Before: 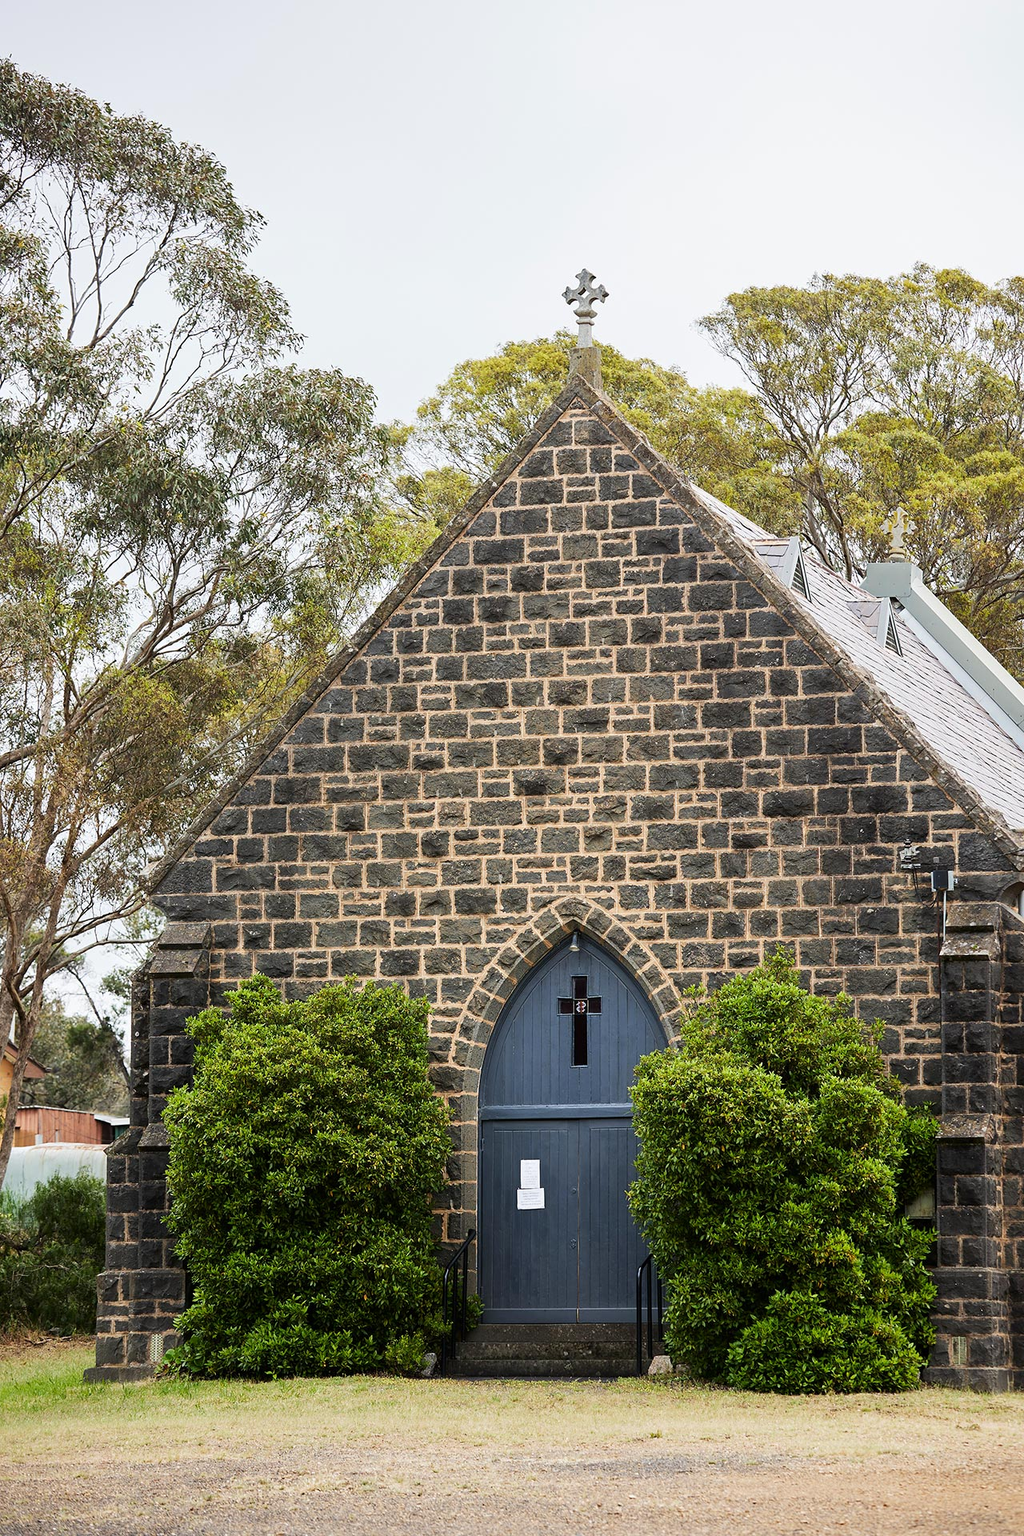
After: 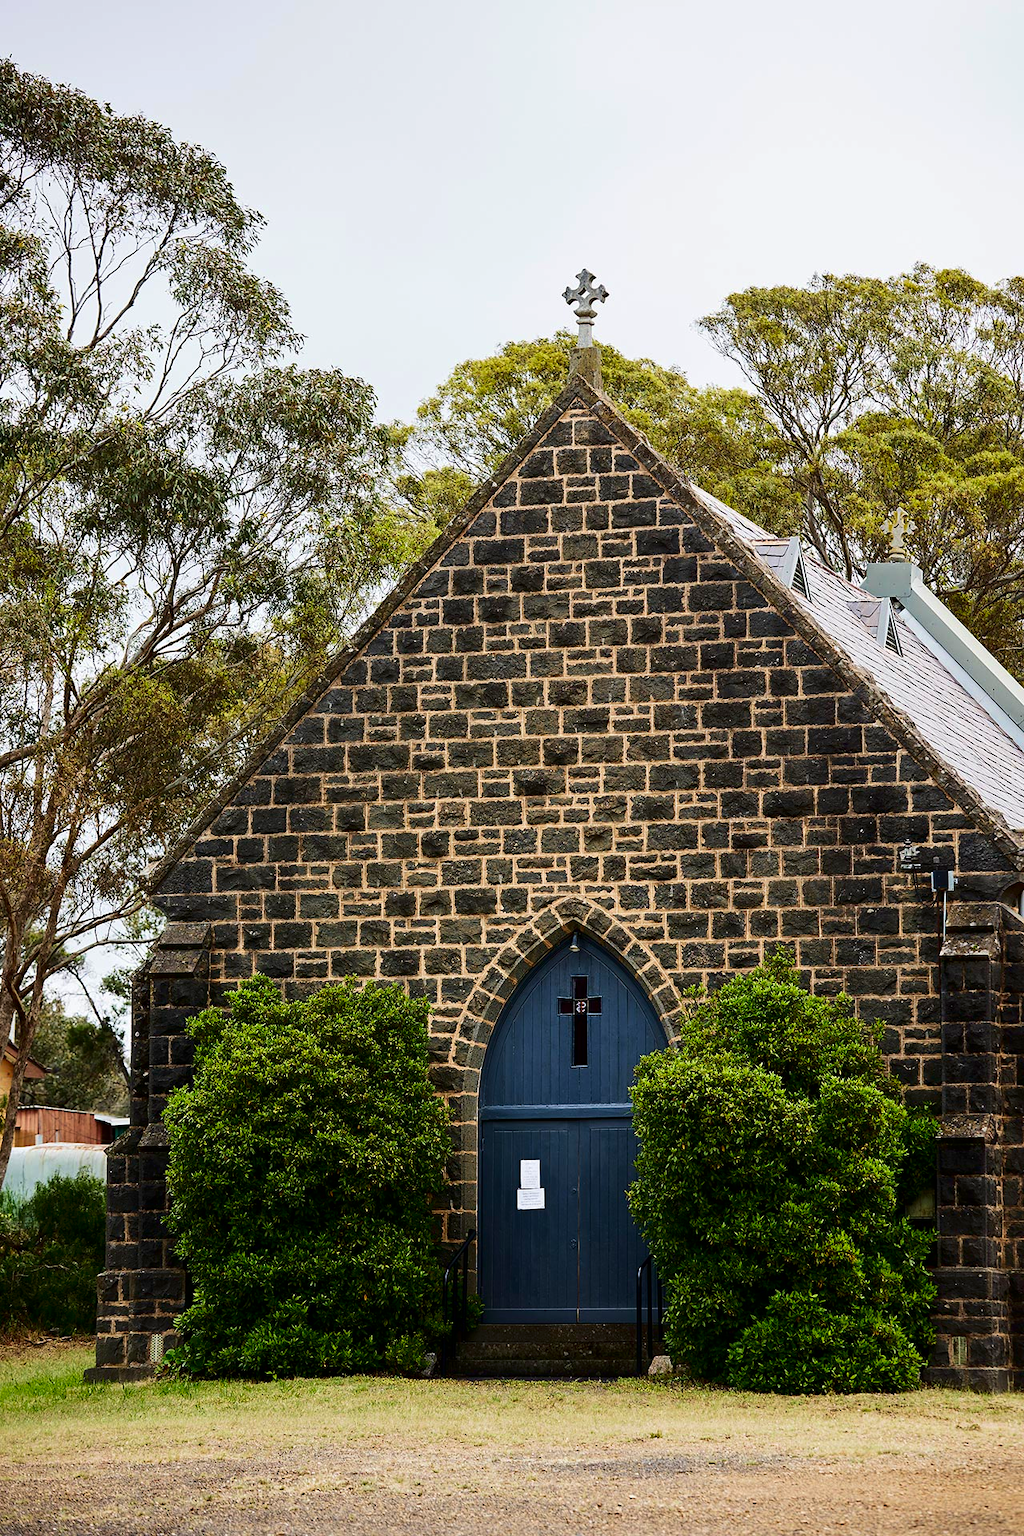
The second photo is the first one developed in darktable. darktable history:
contrast brightness saturation: contrast 0.13, brightness -0.24, saturation 0.14
velvia: on, module defaults
